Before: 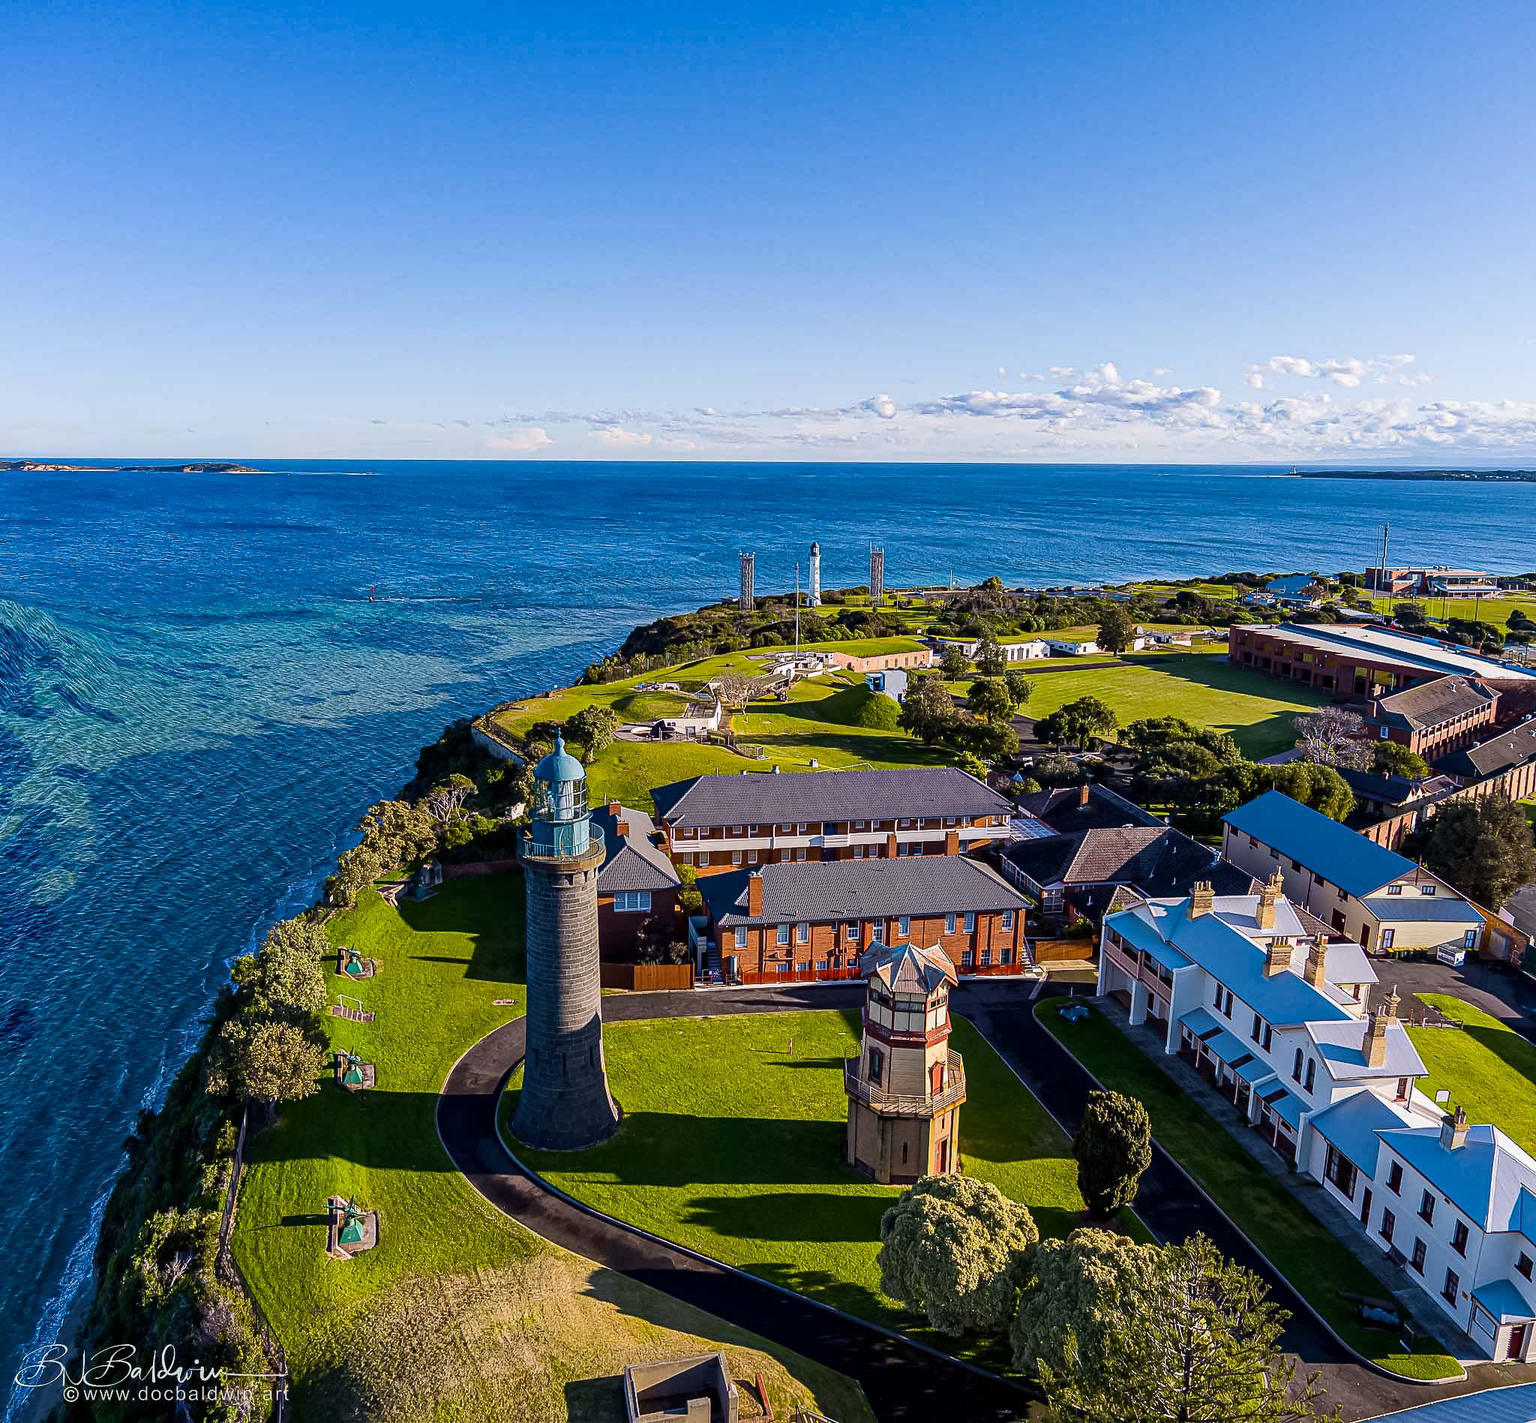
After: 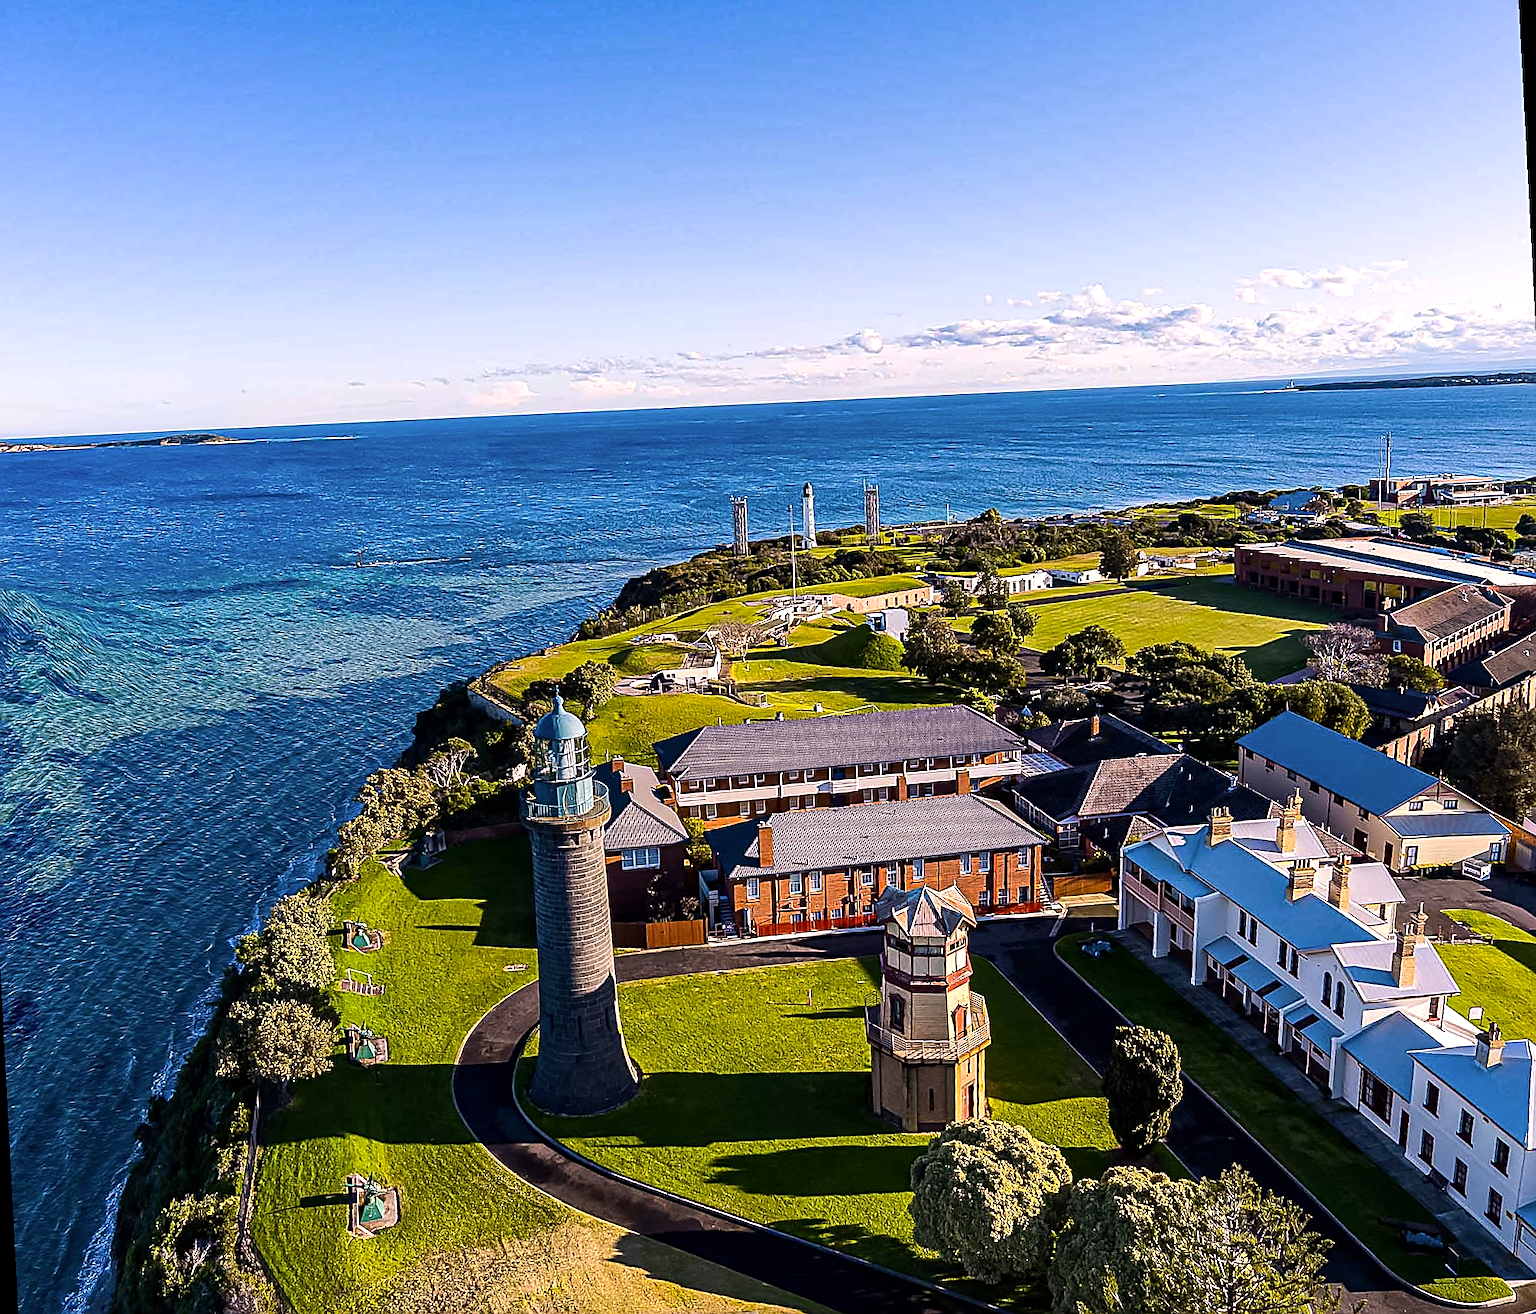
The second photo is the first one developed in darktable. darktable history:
tone equalizer: -8 EV -0.417 EV, -7 EV -0.389 EV, -6 EV -0.333 EV, -5 EV -0.222 EV, -3 EV 0.222 EV, -2 EV 0.333 EV, -1 EV 0.389 EV, +0 EV 0.417 EV, edges refinement/feathering 500, mask exposure compensation -1.57 EV, preserve details no
sharpen: on, module defaults
rotate and perspective: rotation -3°, crop left 0.031, crop right 0.968, crop top 0.07, crop bottom 0.93
color correction: highlights a* 5.81, highlights b* 4.84
